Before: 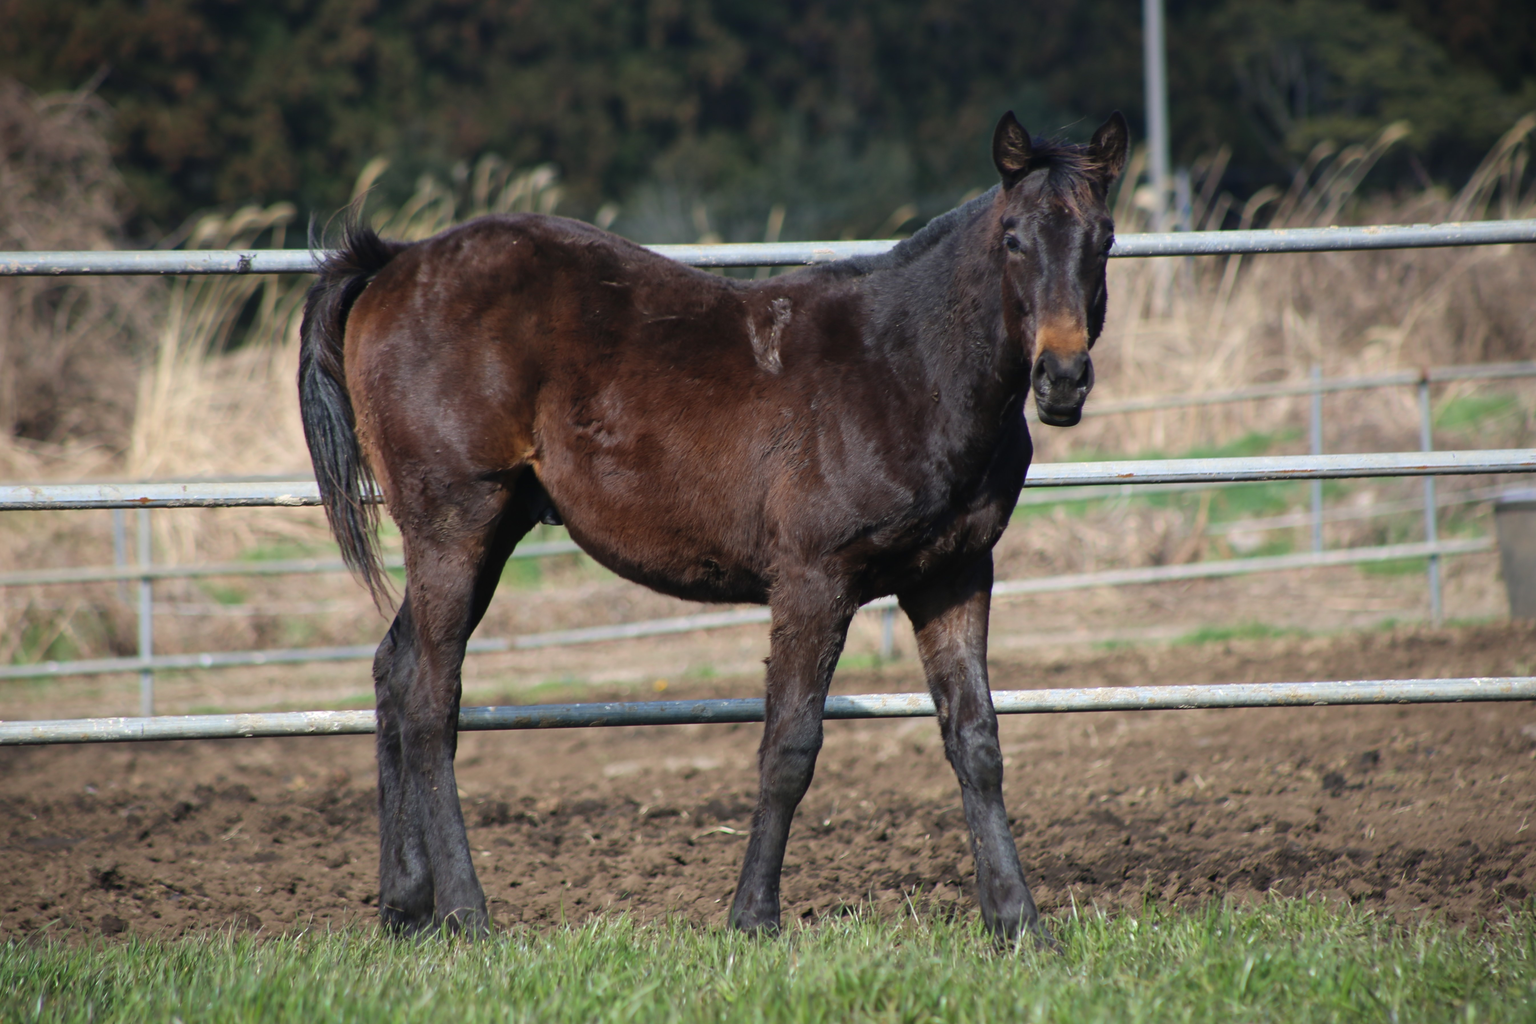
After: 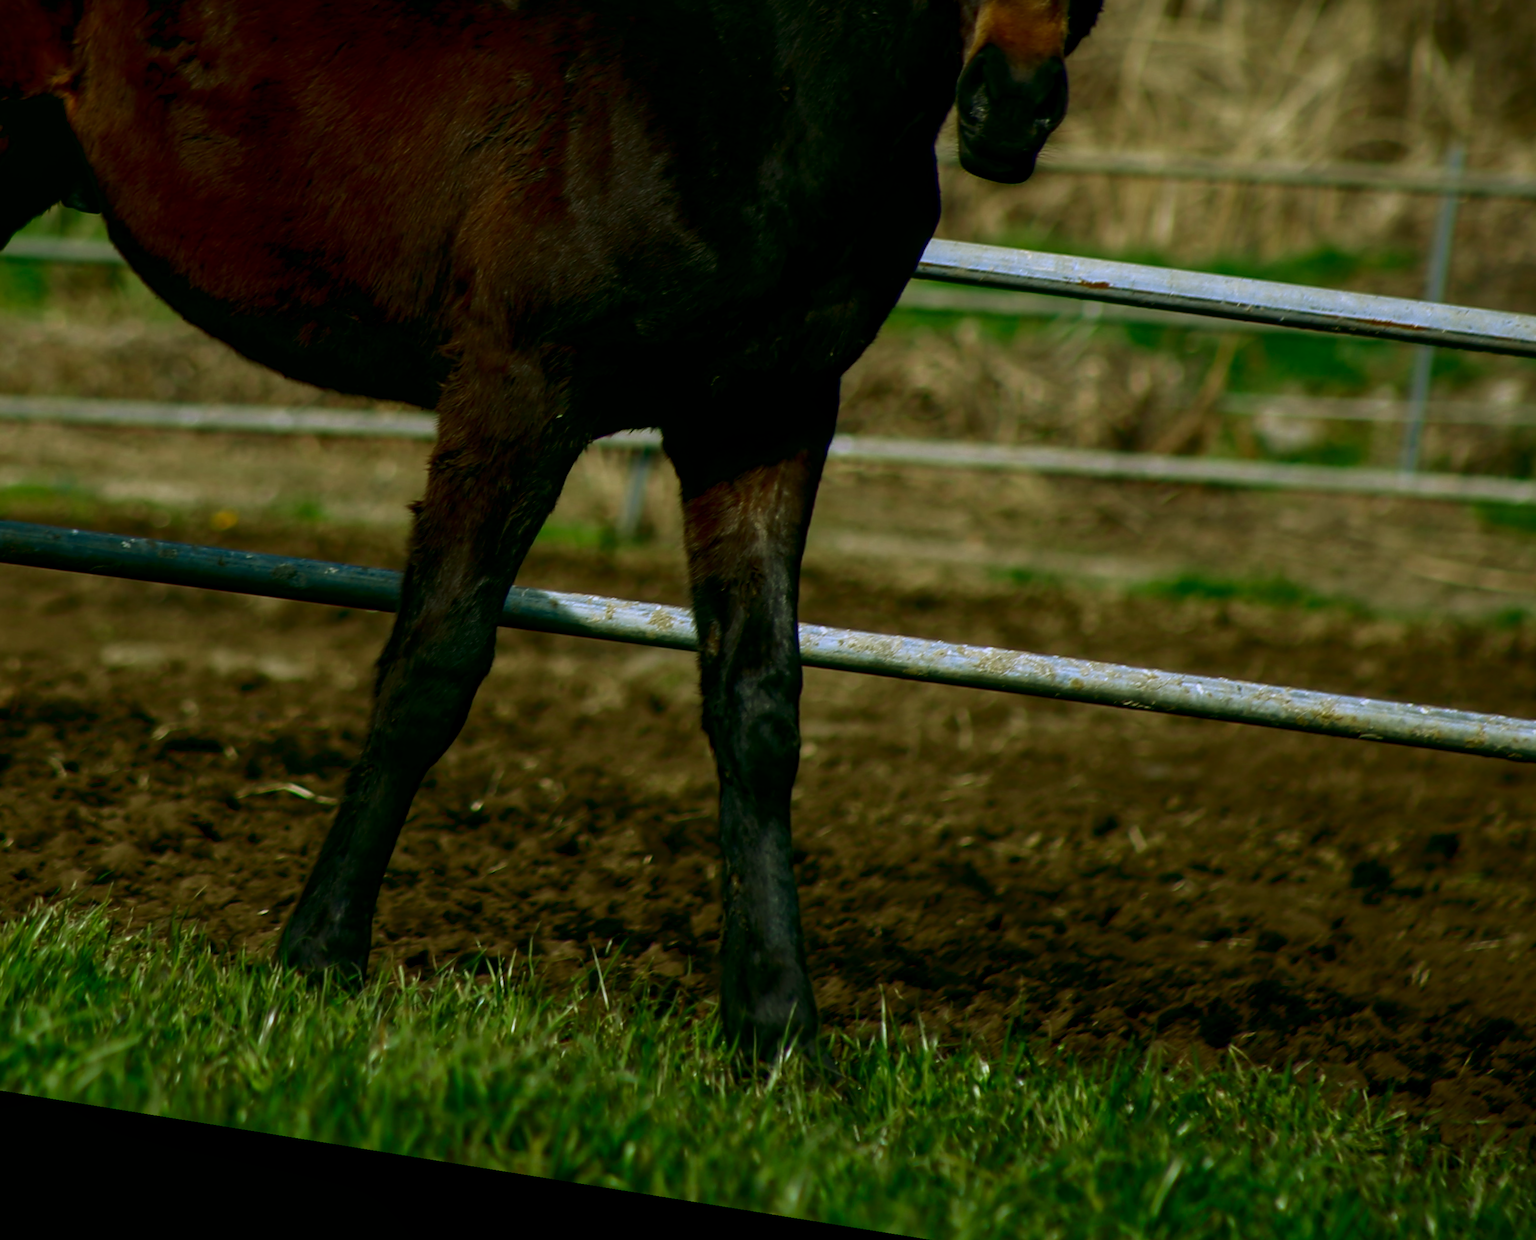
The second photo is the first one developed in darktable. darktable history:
rgb curve: curves: ch0 [(0.123, 0.061) (0.995, 0.887)]; ch1 [(0.06, 0.116) (1, 0.906)]; ch2 [(0, 0) (0.824, 0.69) (1, 1)], mode RGB, independent channels, compensate middle gray true
crop: left 34.479%, top 38.822%, right 13.718%, bottom 5.172%
contrast brightness saturation: contrast 0.09, brightness -0.59, saturation 0.17
color balance rgb: perceptual saturation grading › global saturation 20%, perceptual saturation grading › highlights -25%, perceptual saturation grading › shadows 25%
rotate and perspective: rotation 9.12°, automatic cropping off
local contrast: detail 130%
